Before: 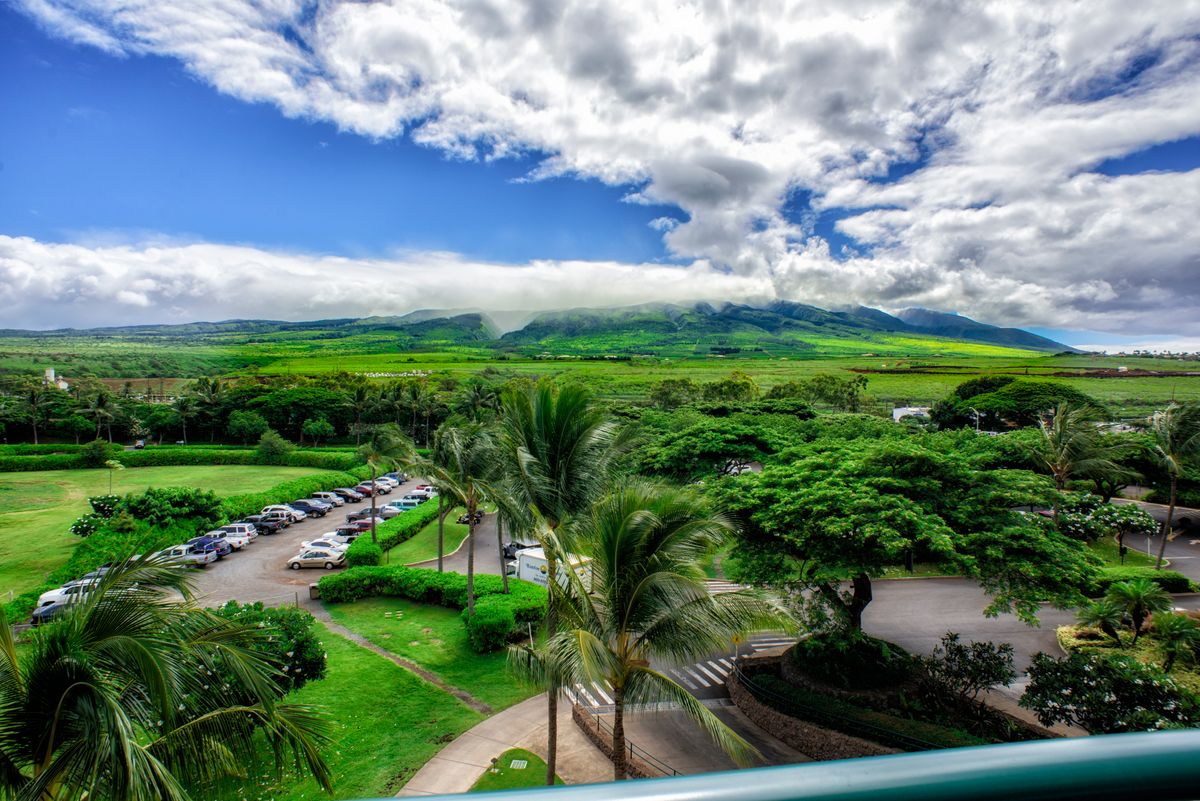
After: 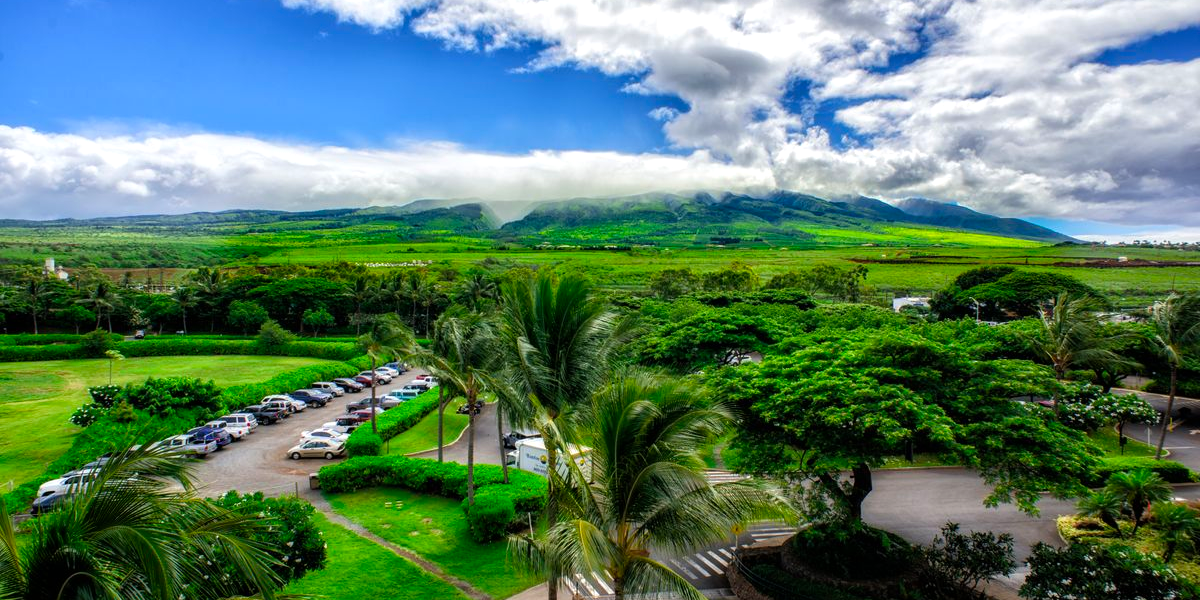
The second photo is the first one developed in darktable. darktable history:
color balance: contrast 6.48%, output saturation 113.3%
crop: top 13.819%, bottom 11.169%
